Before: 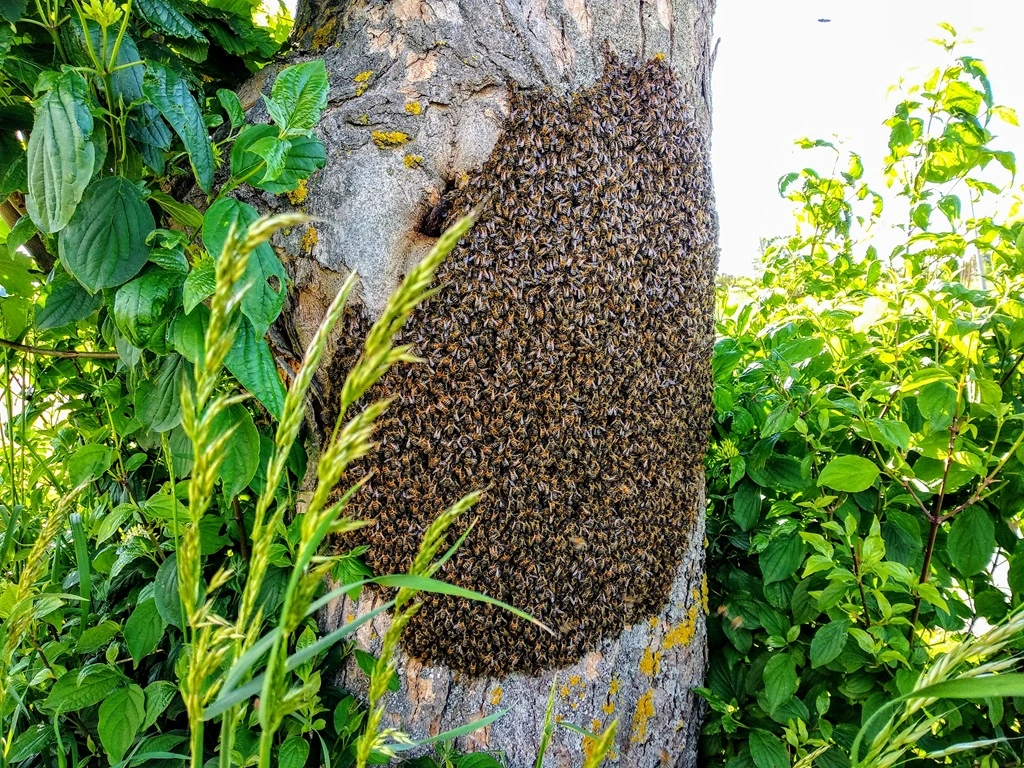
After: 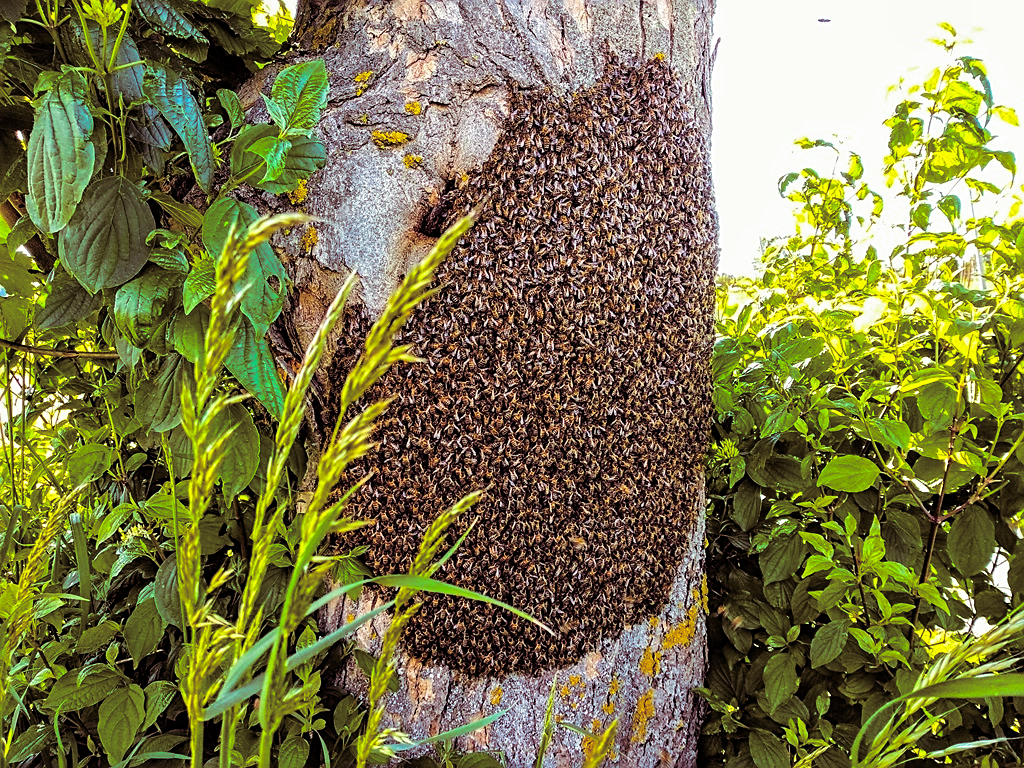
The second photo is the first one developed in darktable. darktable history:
color balance rgb: perceptual saturation grading › global saturation 30%, global vibrance 20%
sharpen: on, module defaults
split-toning: on, module defaults
